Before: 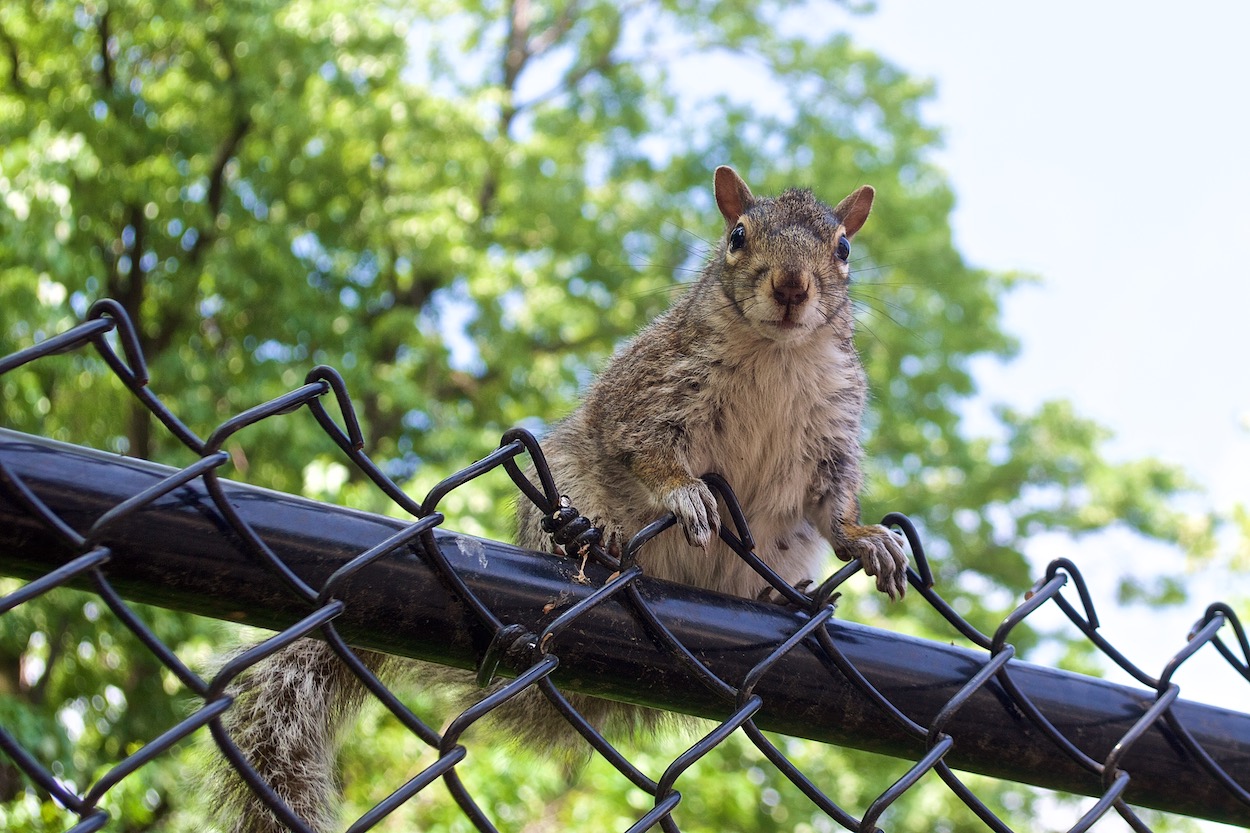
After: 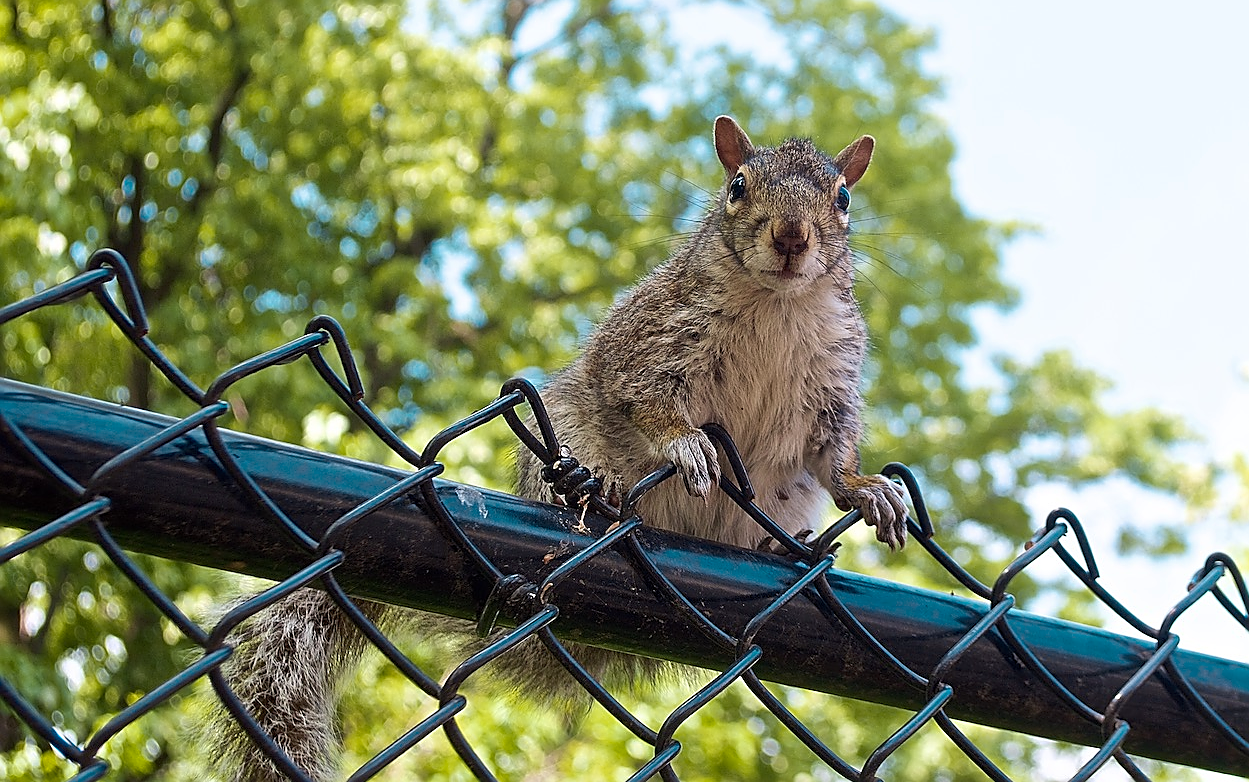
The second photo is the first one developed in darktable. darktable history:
sharpen: radius 1.389, amount 1.243, threshold 0.626
color zones: curves: ch0 [(0.254, 0.492) (0.724, 0.62)]; ch1 [(0.25, 0.528) (0.719, 0.796)]; ch2 [(0, 0.472) (0.25, 0.5) (0.73, 0.184)]
crop and rotate: top 6.062%
